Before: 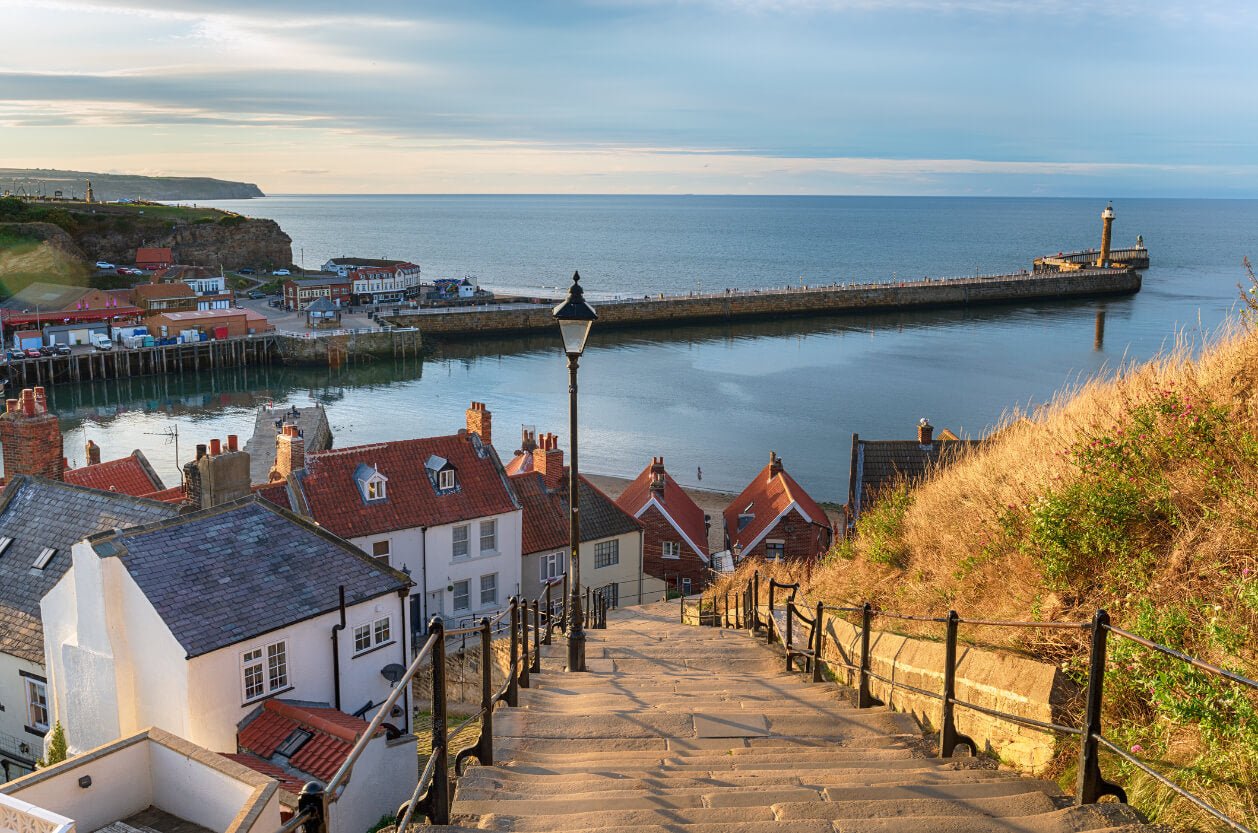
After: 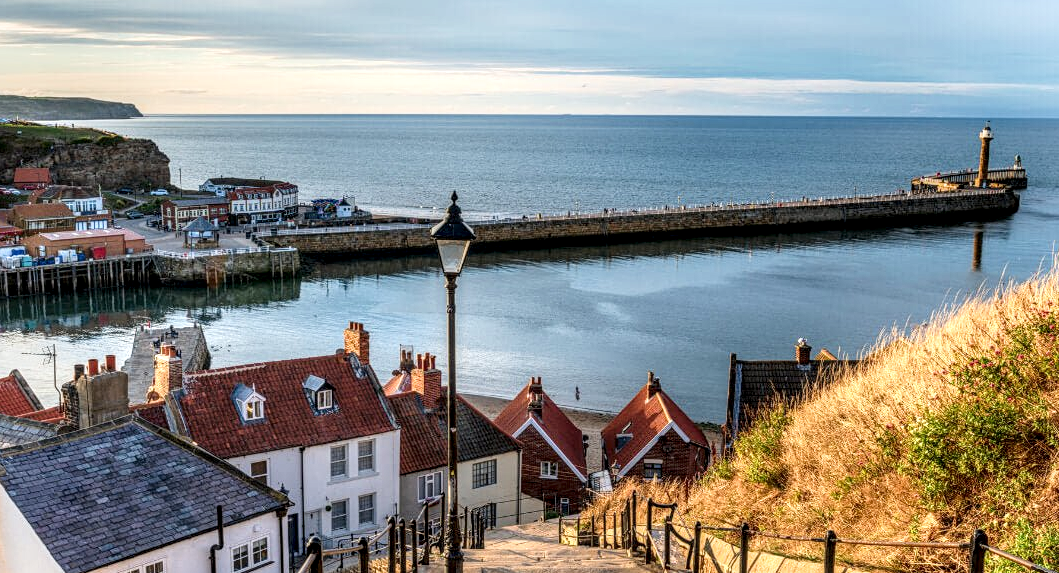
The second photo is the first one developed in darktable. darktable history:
exposure: exposure 0.404 EV, compensate highlight preservation false
crop and rotate: left 9.7%, top 9.728%, right 6.058%, bottom 21.45%
filmic rgb: black relative exposure -11.36 EV, white relative exposure 3.24 EV, threshold 3 EV, hardness 6.84, enable highlight reconstruction true
local contrast: highlights 2%, shadows 3%, detail 182%
